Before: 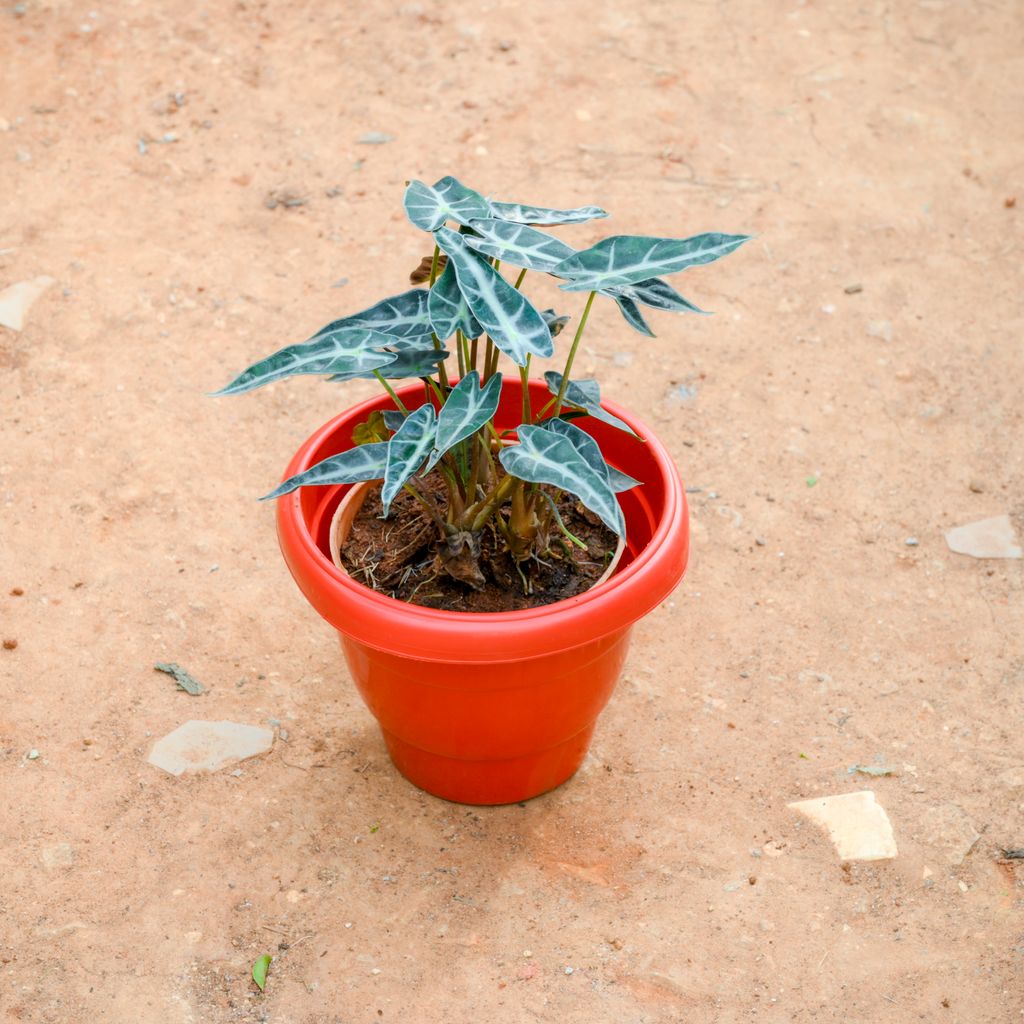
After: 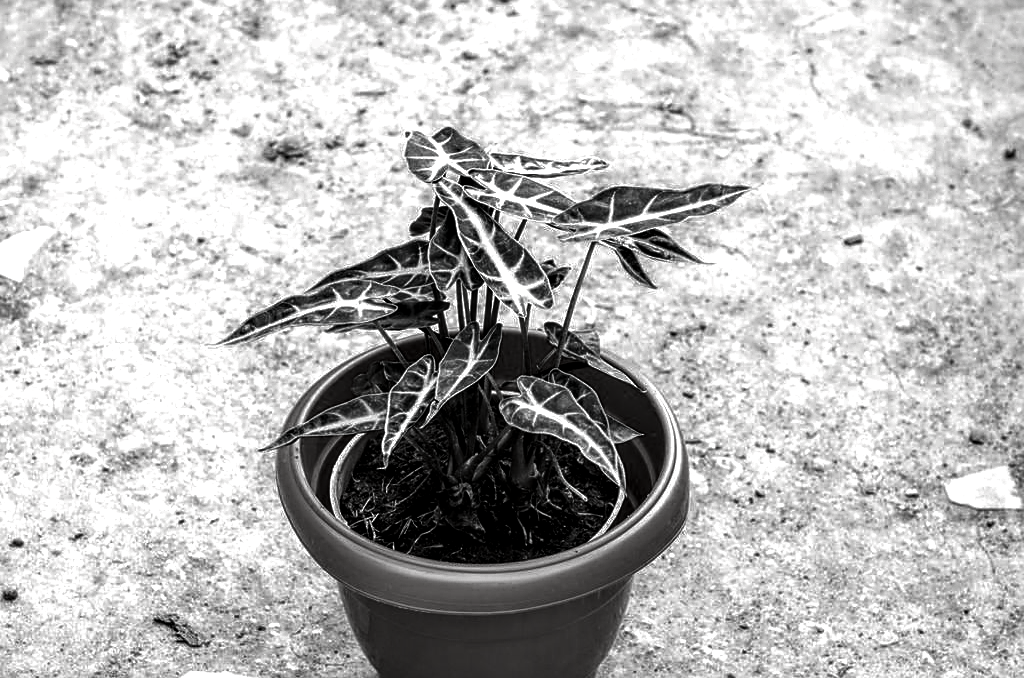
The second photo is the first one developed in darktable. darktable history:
local contrast: highlights 26%, detail 150%
crop and rotate: top 4.843%, bottom 28.894%
tone equalizer: edges refinement/feathering 500, mask exposure compensation -1.57 EV, preserve details no
contrast brightness saturation: contrast 0.017, brightness -1, saturation -0.989
sharpen: on, module defaults
exposure: black level correction -0.002, exposure 0.536 EV, compensate highlight preservation false
